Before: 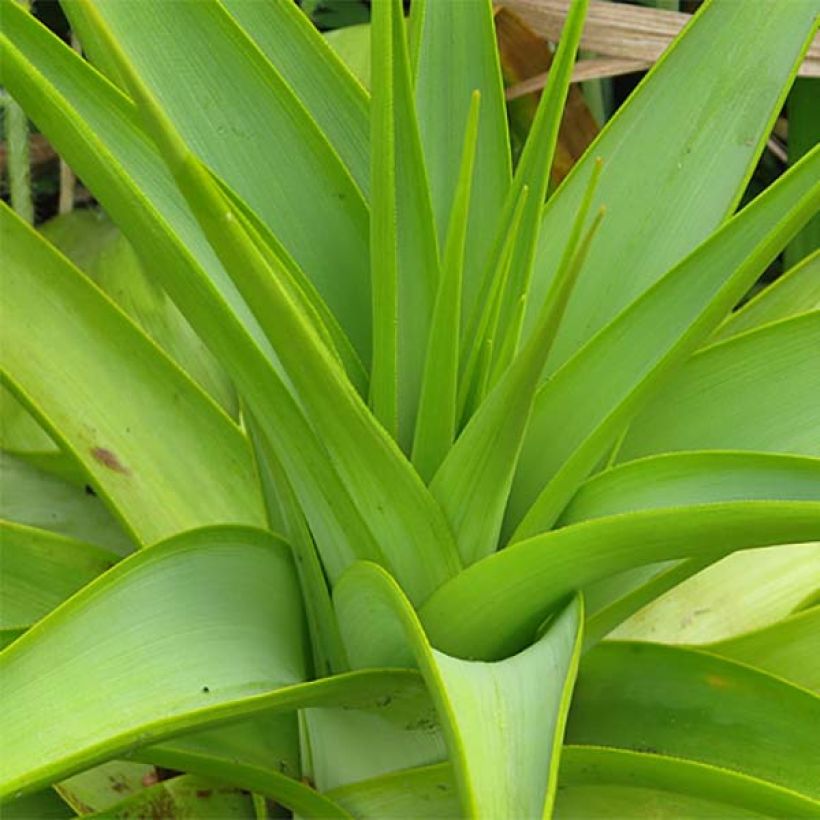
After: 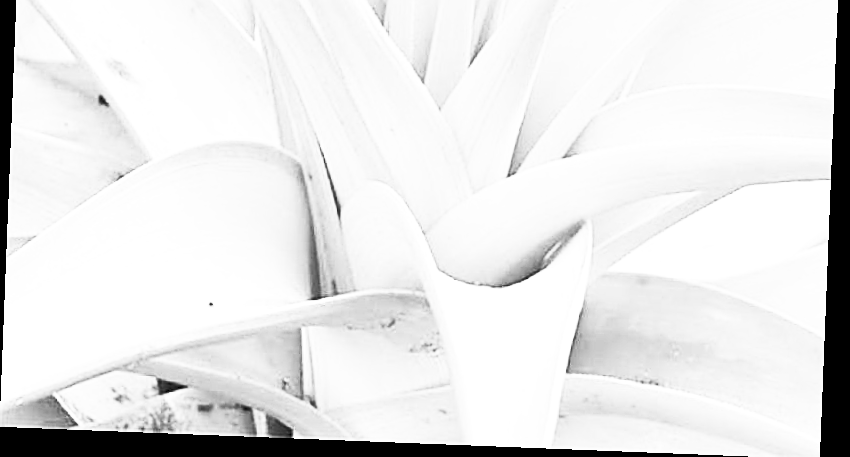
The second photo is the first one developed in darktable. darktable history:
rotate and perspective: rotation 2.27°, automatic cropping off
crop and rotate: top 46.237%
exposure: exposure 0.95 EV, compensate highlight preservation false
local contrast: mode bilateral grid, contrast 10, coarseness 25, detail 115%, midtone range 0.2
color balance rgb: linear chroma grading › global chroma 15%, perceptual saturation grading › global saturation 30%
base curve: curves: ch0 [(0, 0) (0.579, 0.807) (1, 1)], preserve colors none
sharpen: on, module defaults
contrast brightness saturation: contrast 0.53, brightness 0.47, saturation -1
